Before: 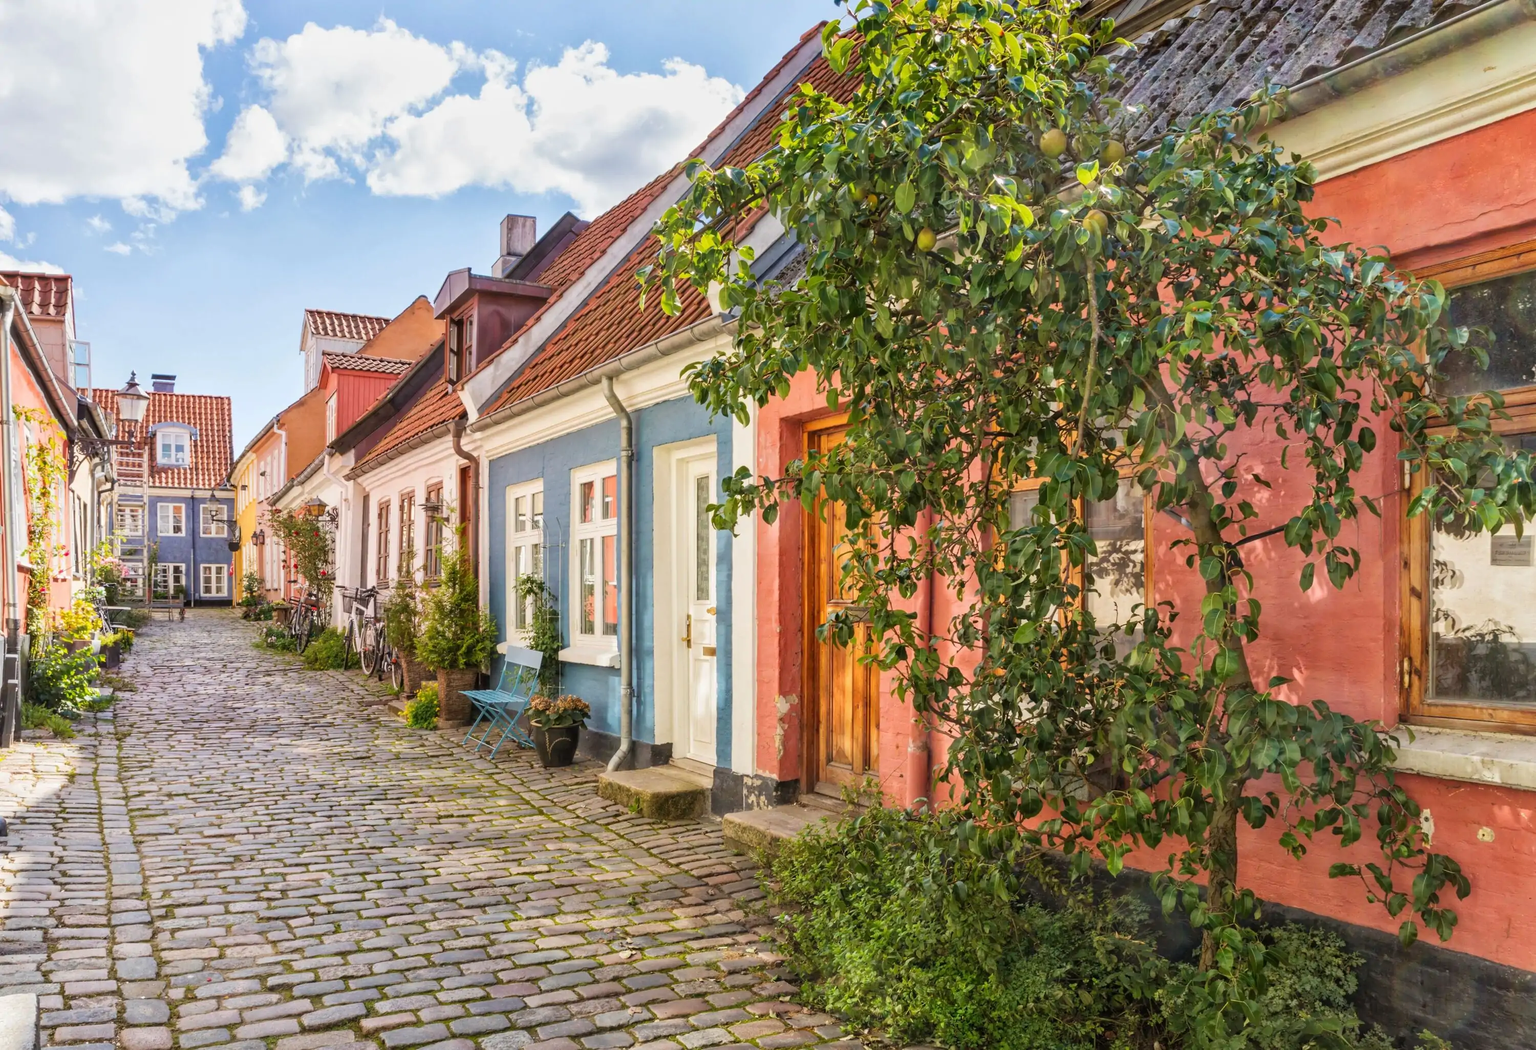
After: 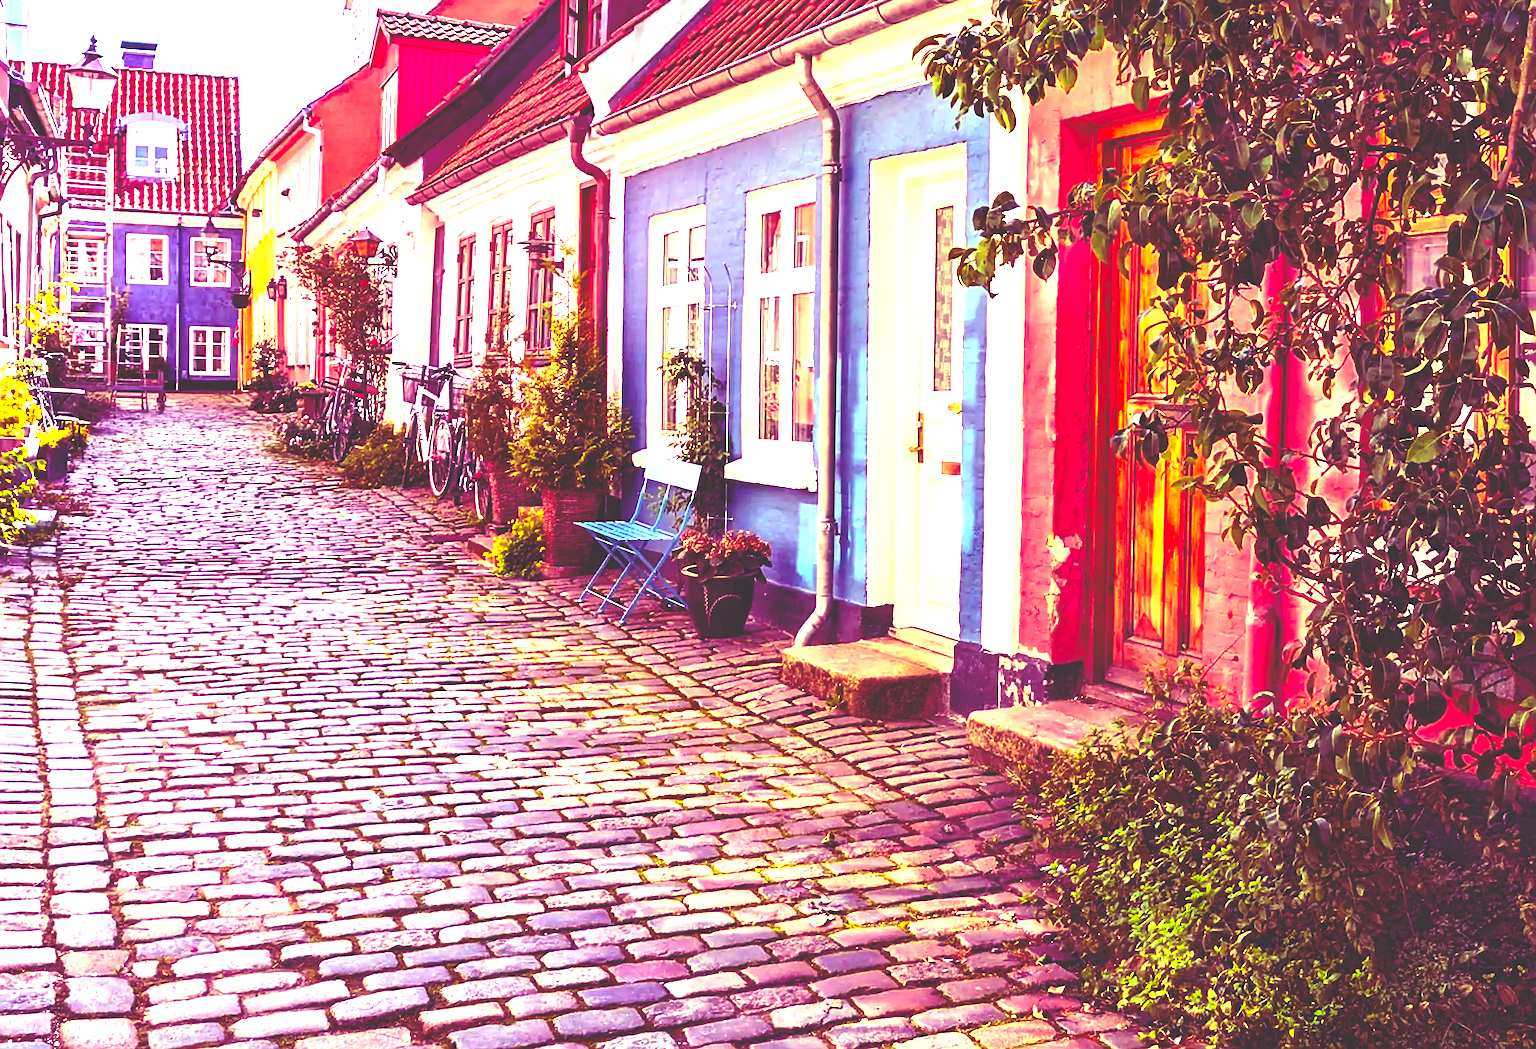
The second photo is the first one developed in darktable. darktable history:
contrast brightness saturation: contrast 0.03, brightness 0.06, saturation 0.13
crop and rotate: angle -0.82°, left 3.85%, top 31.828%, right 27.992%
sharpen: on, module defaults
white balance: red 1, blue 1
color balance: mode lift, gamma, gain (sRGB), lift [1, 1, 0.101, 1]
rgb curve: curves: ch0 [(0, 0.186) (0.314, 0.284) (0.775, 0.708) (1, 1)], compensate middle gray true, preserve colors none
exposure: black level correction 0, exposure 1.3 EV, compensate highlight preservation false
